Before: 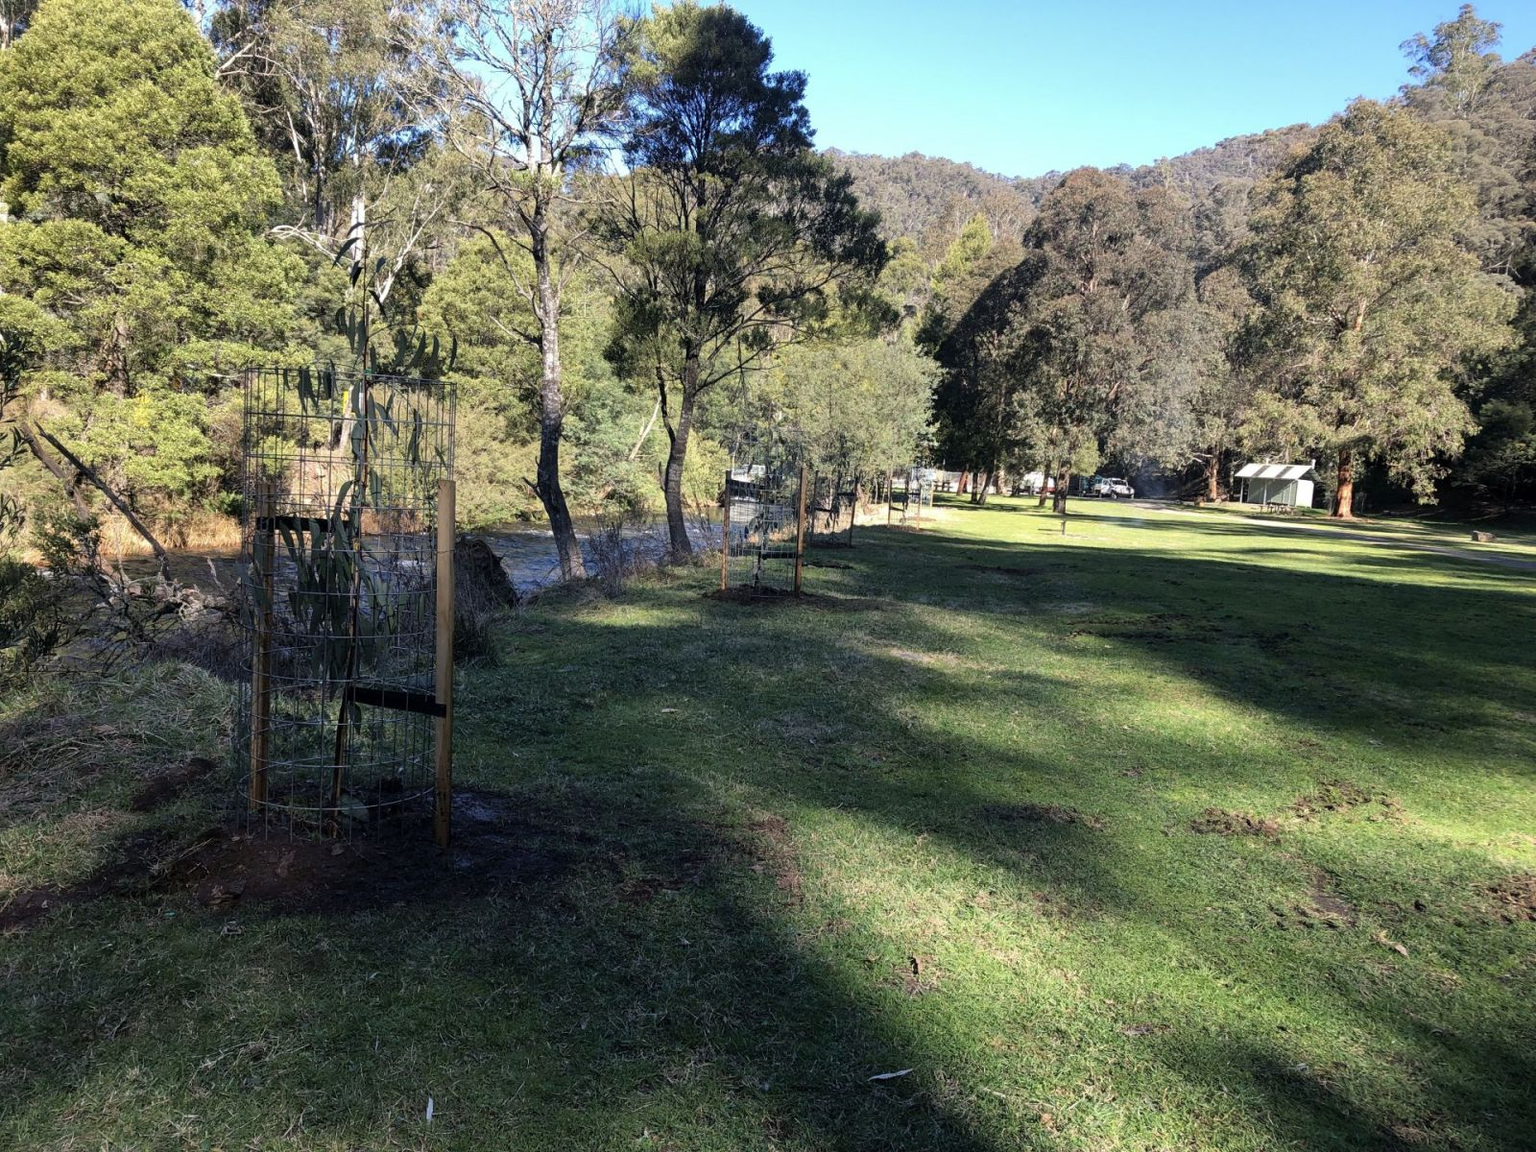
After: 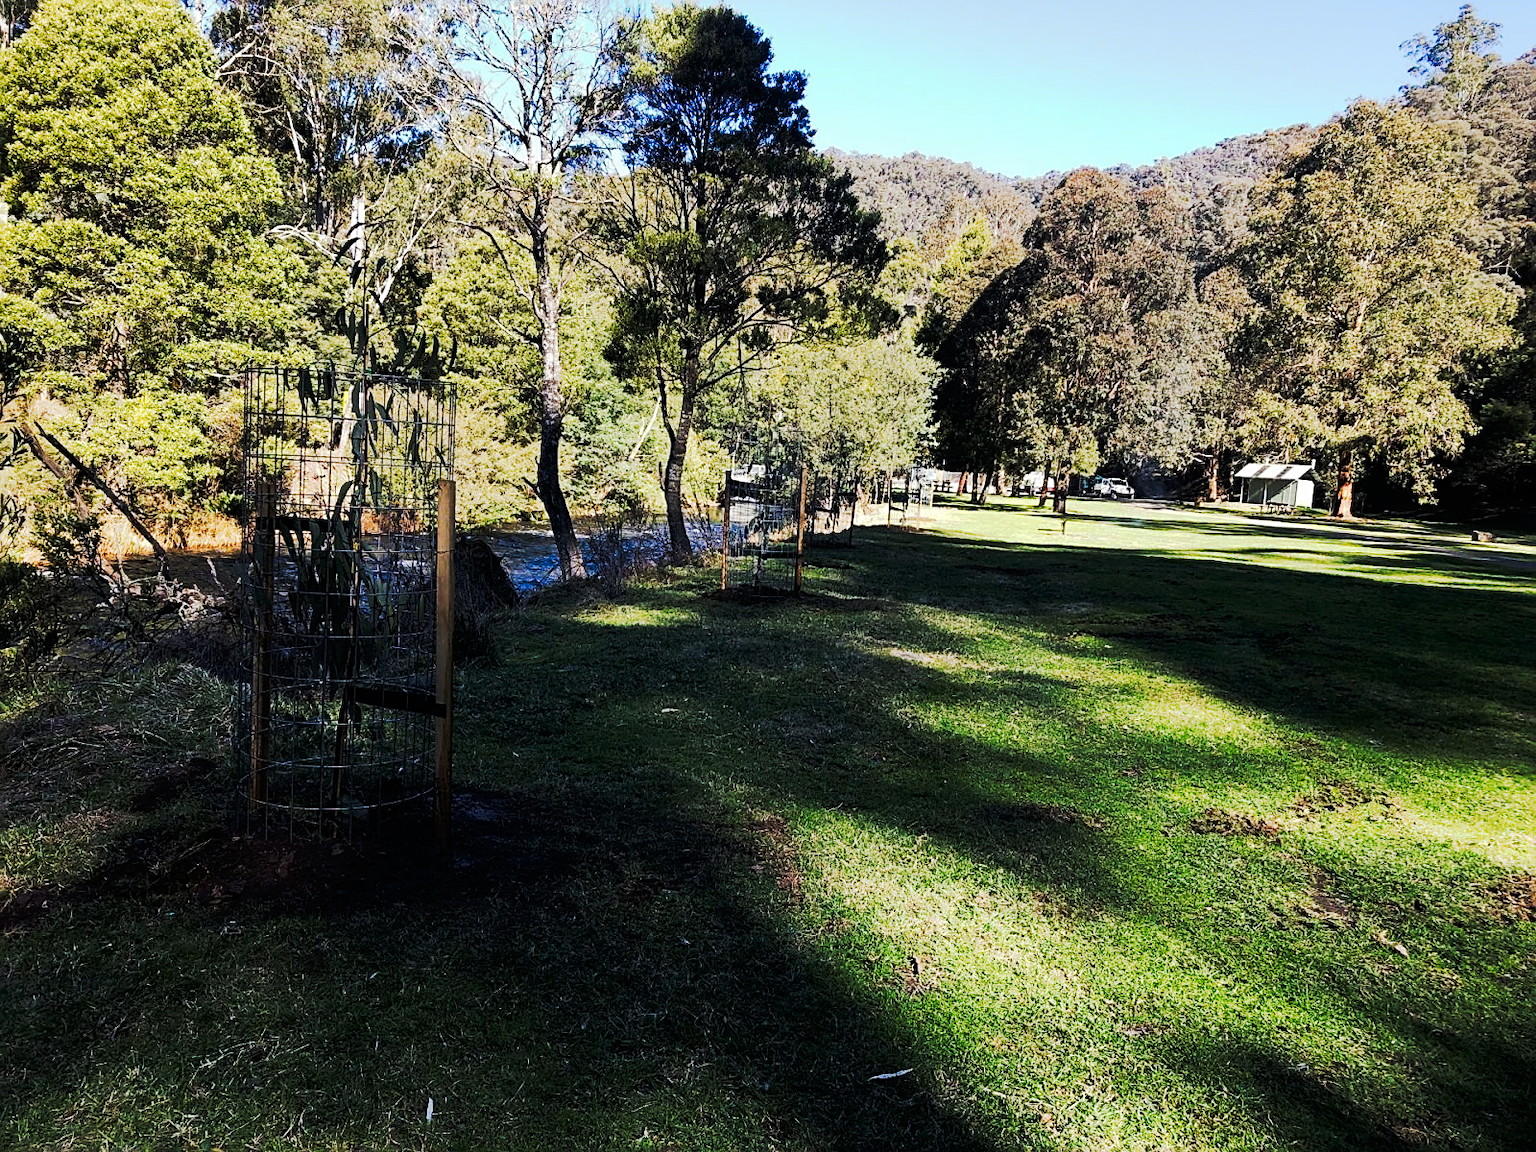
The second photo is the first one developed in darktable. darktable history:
sharpen: on, module defaults
tone curve: curves: ch0 [(0, 0) (0.003, 0.002) (0.011, 0.004) (0.025, 0.005) (0.044, 0.009) (0.069, 0.013) (0.1, 0.017) (0.136, 0.036) (0.177, 0.066) (0.224, 0.102) (0.277, 0.143) (0.335, 0.197) (0.399, 0.268) (0.468, 0.389) (0.543, 0.549) (0.623, 0.714) (0.709, 0.801) (0.801, 0.854) (0.898, 0.9) (1, 1)], preserve colors none
